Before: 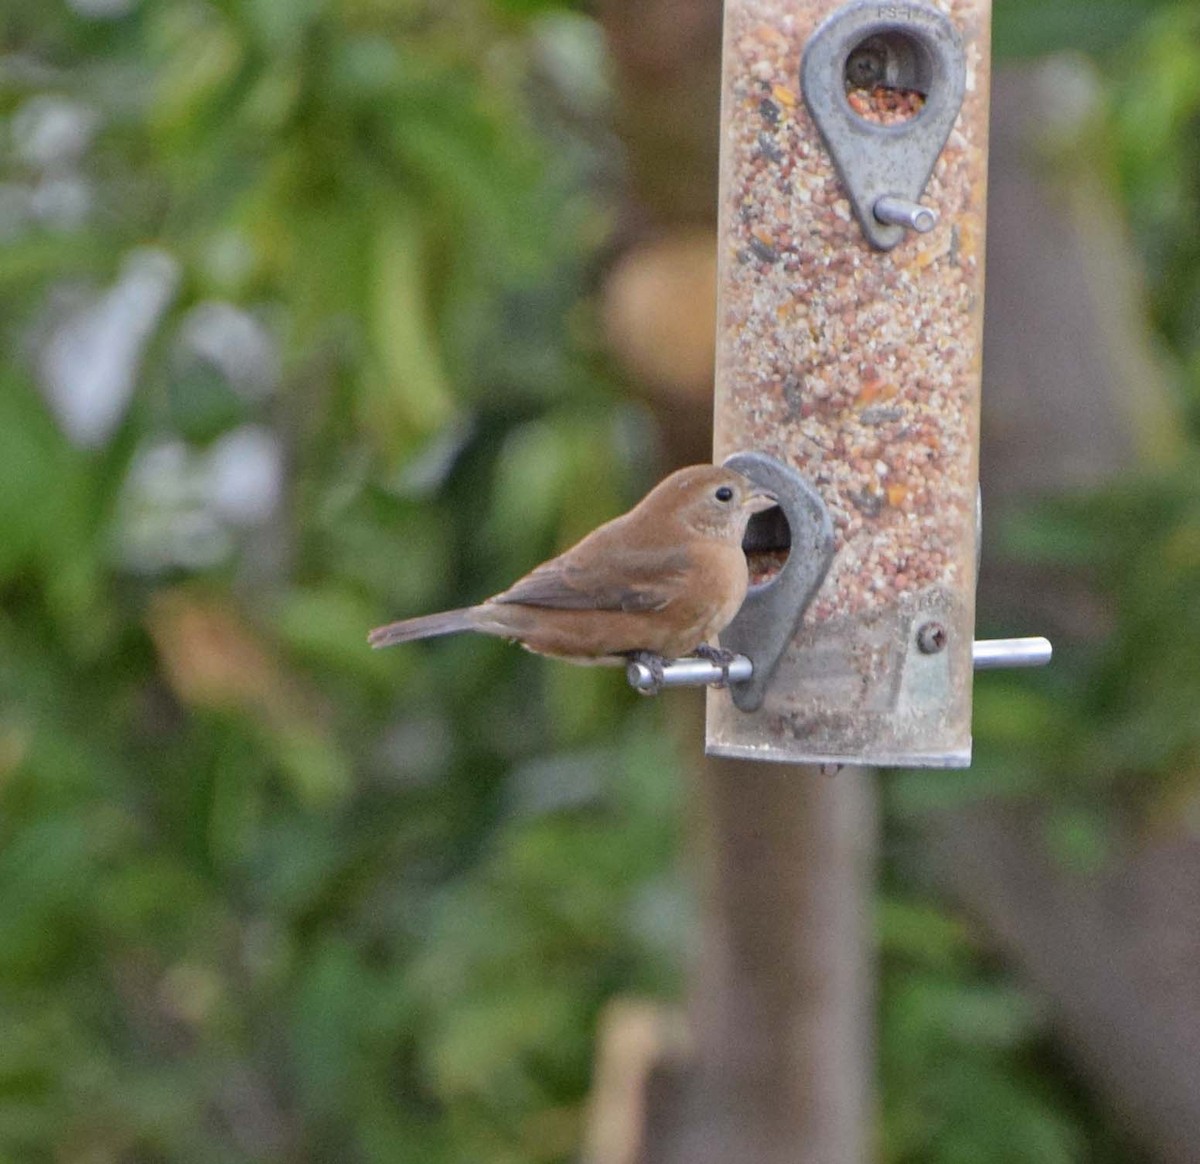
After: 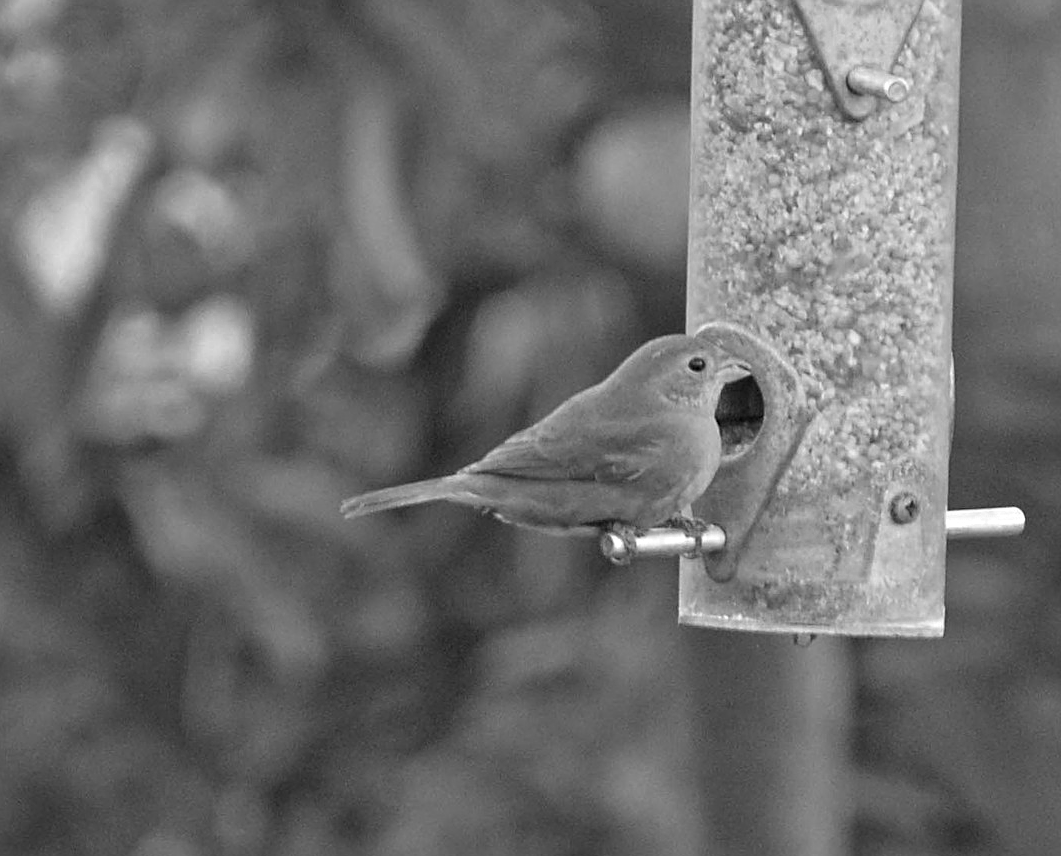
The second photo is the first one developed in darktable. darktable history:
sharpen: on, module defaults
crop and rotate: left 2.309%, top 11.171%, right 9.246%, bottom 15.242%
color zones: curves: ch0 [(0, 0.613) (0.01, 0.613) (0.245, 0.448) (0.498, 0.529) (0.642, 0.665) (0.879, 0.777) (0.99, 0.613)]; ch1 [(0, 0) (0.143, 0) (0.286, 0) (0.429, 0) (0.571, 0) (0.714, 0) (0.857, 0)]
